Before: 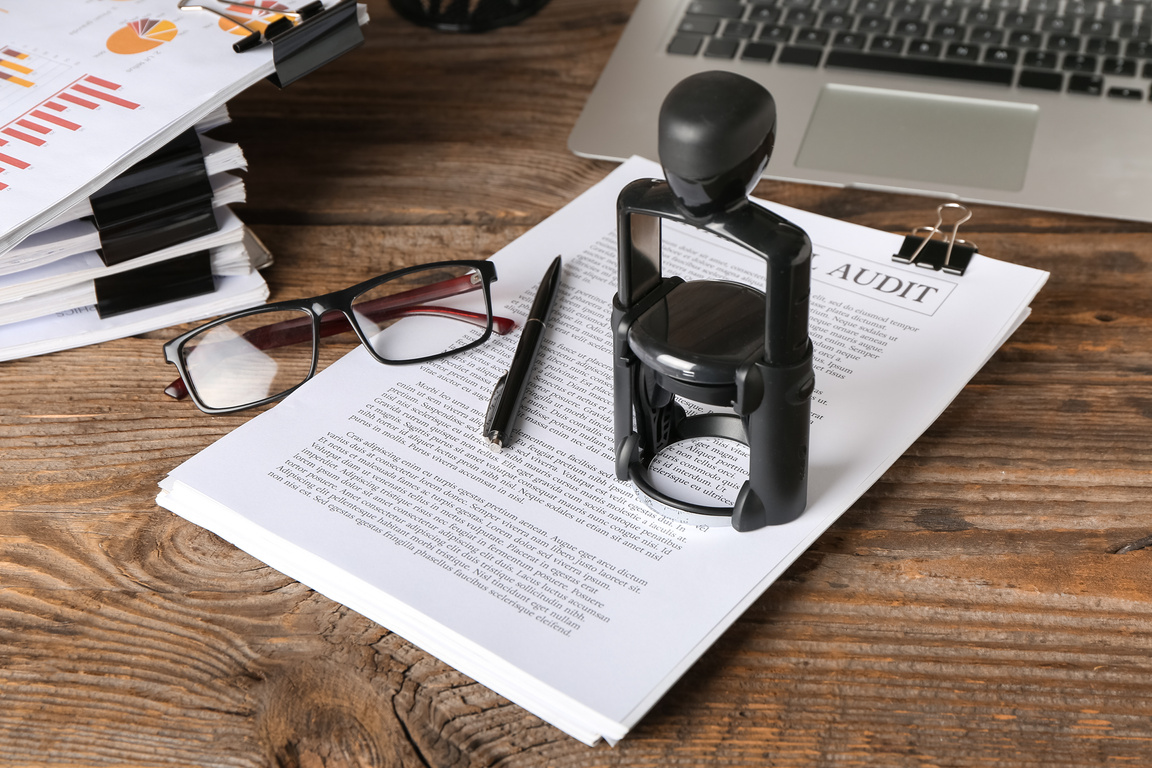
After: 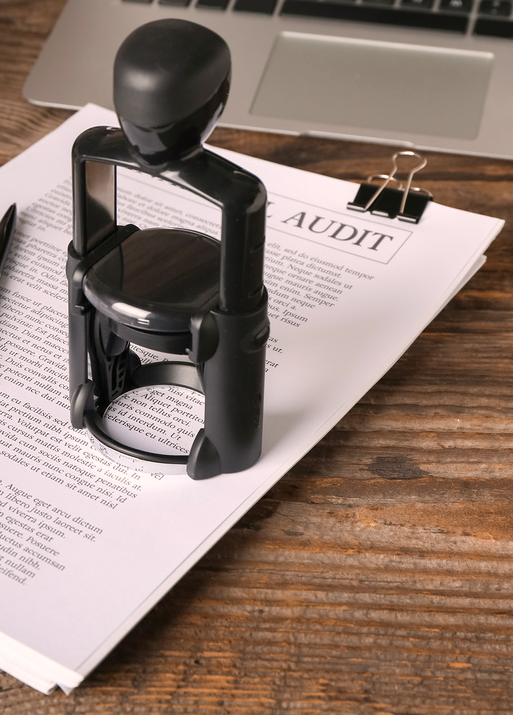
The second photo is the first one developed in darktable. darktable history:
crop: left 47.347%, top 6.833%, right 8.103%
color correction: highlights a* 5.84, highlights b* 4.86
tone equalizer: edges refinement/feathering 500, mask exposure compensation -1.57 EV, preserve details no
